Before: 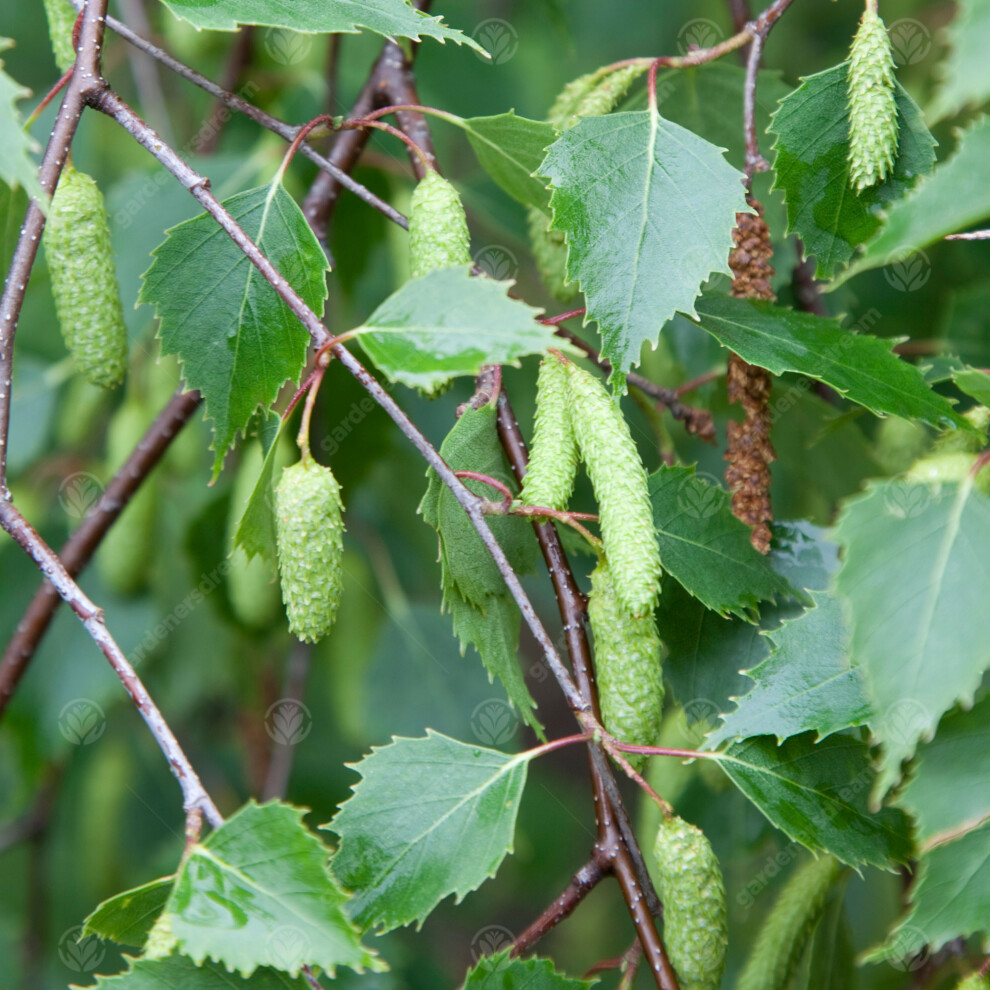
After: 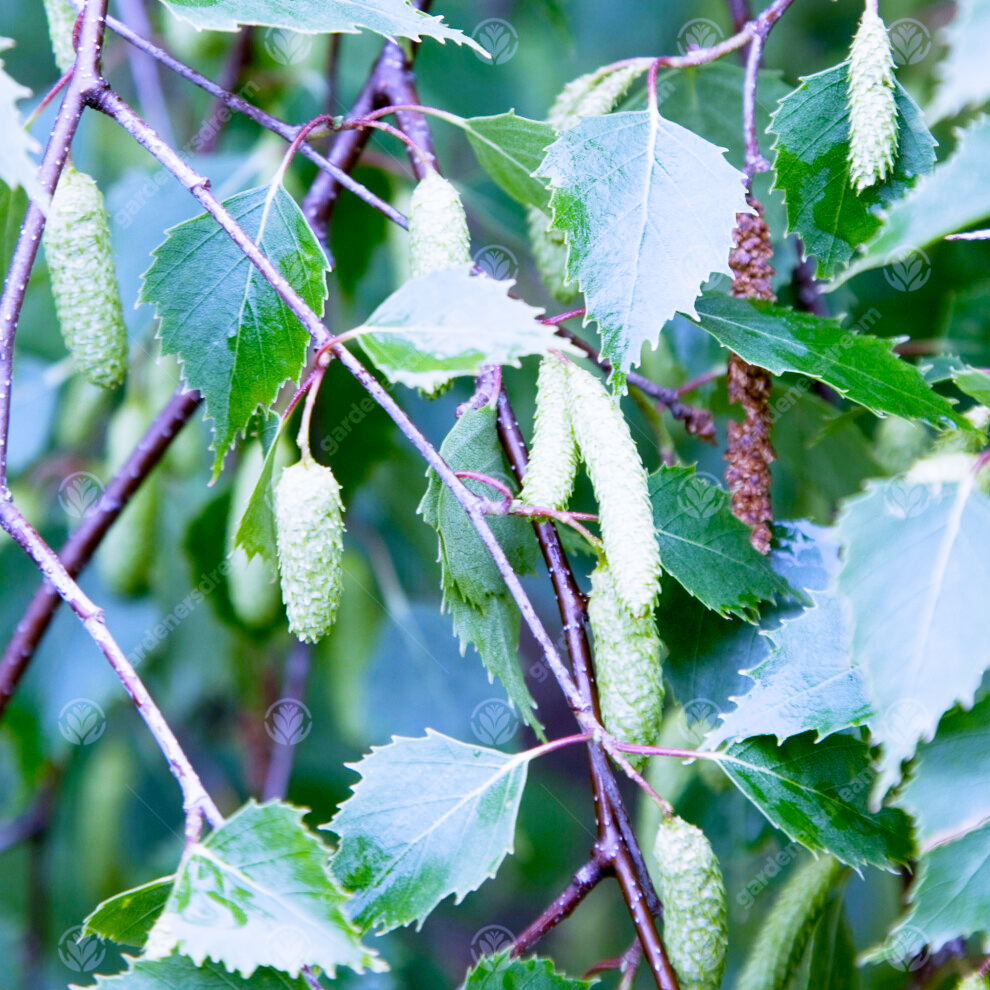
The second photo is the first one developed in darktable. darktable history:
rgb levels: preserve colors max RGB
white balance: red 0.98, blue 1.61
exposure: black level correction 0.001, compensate highlight preservation false
filmic rgb: middle gray luminance 12.74%, black relative exposure -10.13 EV, white relative exposure 3.47 EV, threshold 6 EV, target black luminance 0%, hardness 5.74, latitude 44.69%, contrast 1.221, highlights saturation mix 5%, shadows ↔ highlights balance 26.78%, add noise in highlights 0, preserve chrominance no, color science v3 (2019), use custom middle-gray values true, iterations of high-quality reconstruction 0, contrast in highlights soft, enable highlight reconstruction true
